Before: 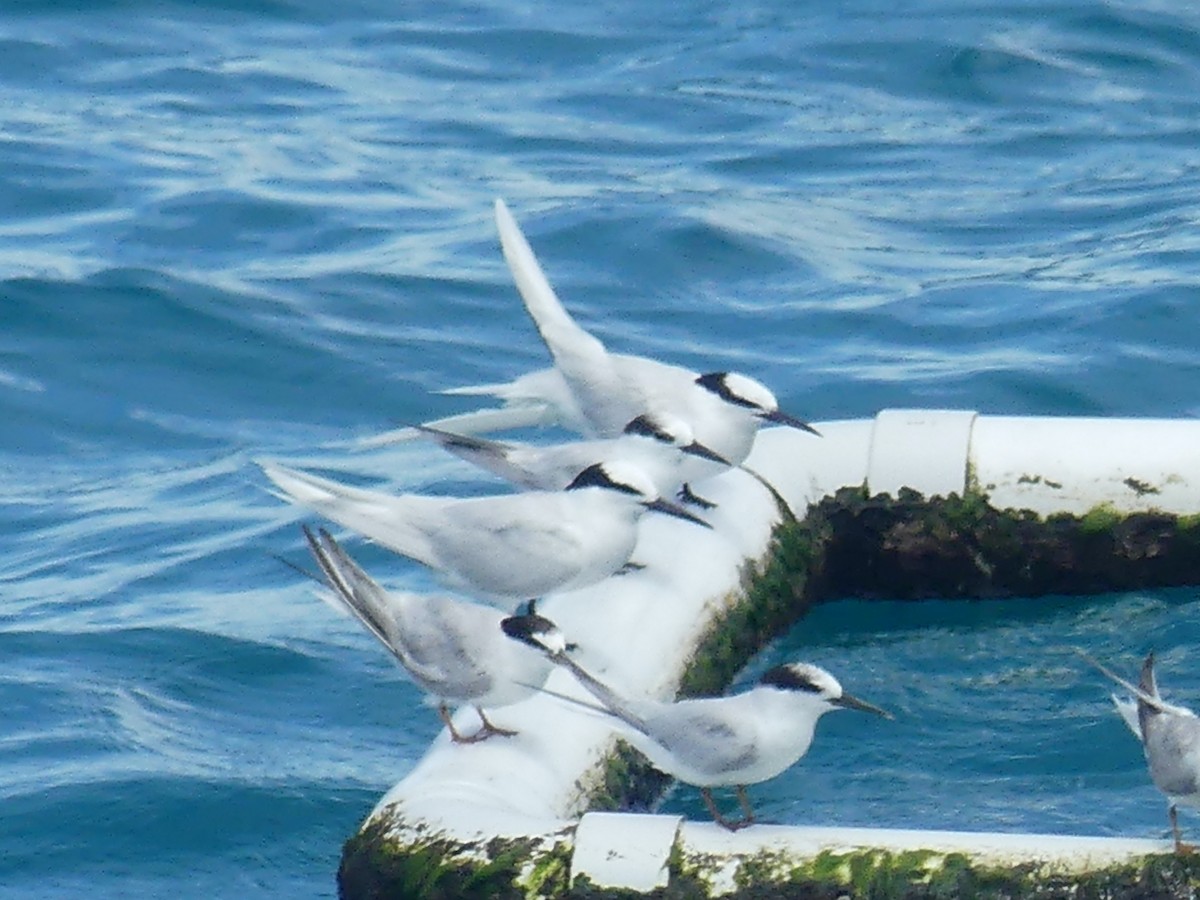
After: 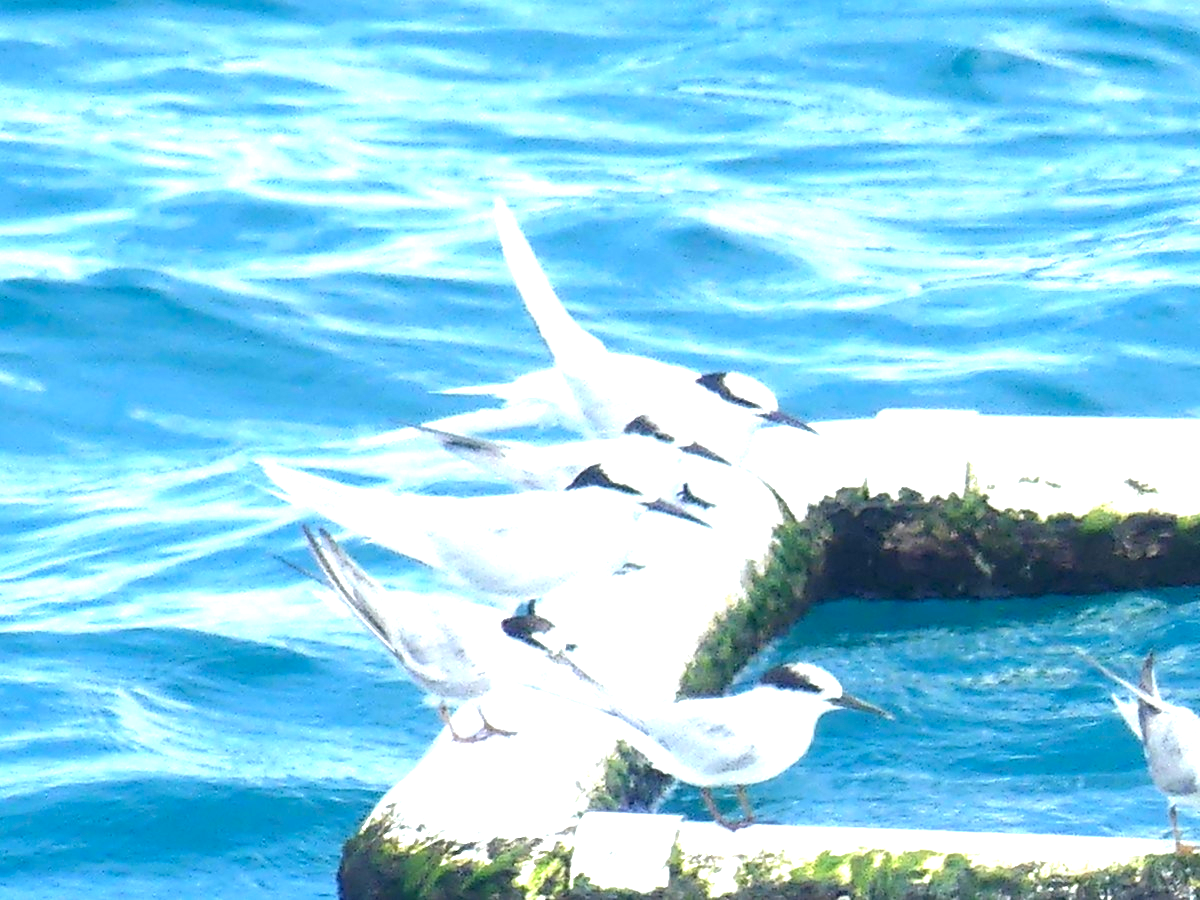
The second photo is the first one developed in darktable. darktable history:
exposure: black level correction 0.001, exposure 1.735 EV, compensate highlight preservation false
color zones: curves: ch0 [(0, 0.5) (0.143, 0.5) (0.286, 0.5) (0.429, 0.495) (0.571, 0.437) (0.714, 0.44) (0.857, 0.496) (1, 0.5)]
